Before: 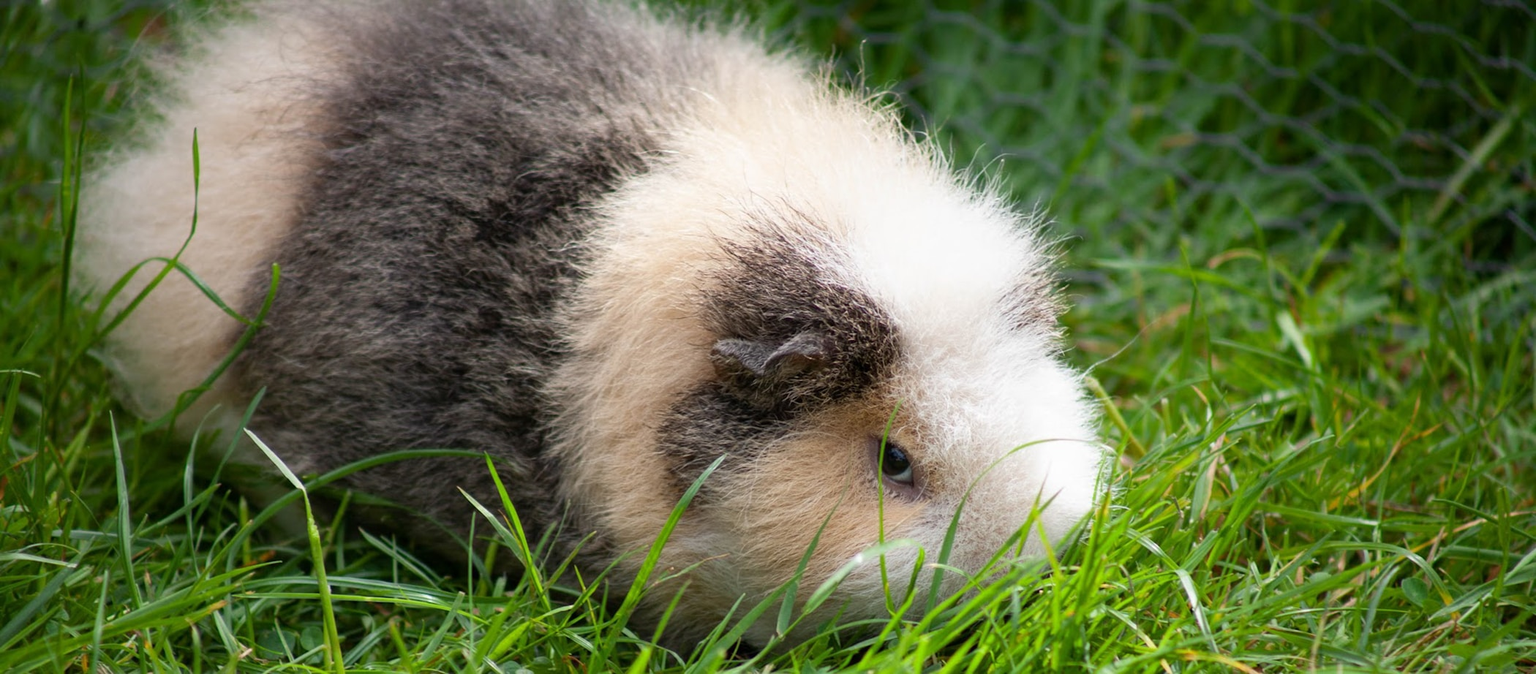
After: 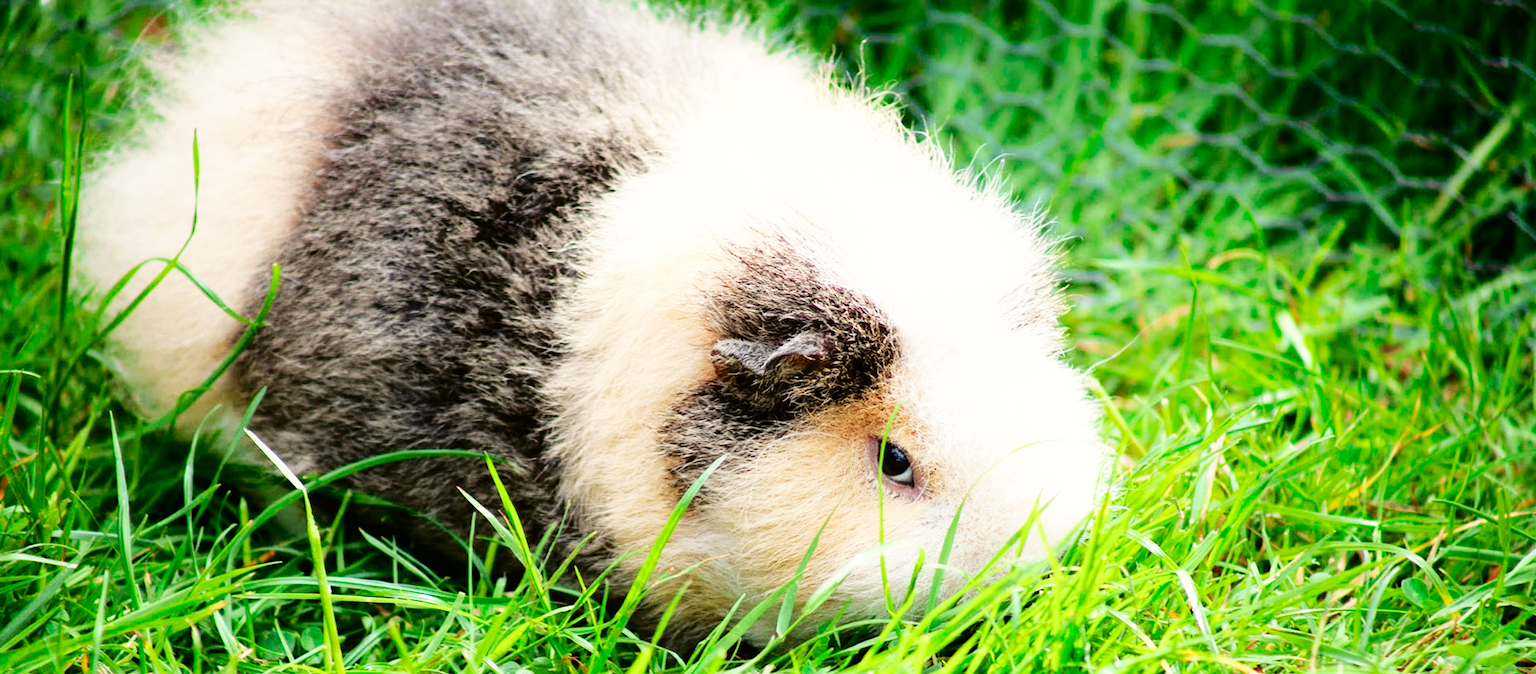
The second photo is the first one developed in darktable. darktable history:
base curve: curves: ch0 [(0, 0.003) (0.001, 0.002) (0.006, 0.004) (0.02, 0.022) (0.048, 0.086) (0.094, 0.234) (0.162, 0.431) (0.258, 0.629) (0.385, 0.8) (0.548, 0.918) (0.751, 0.988) (1, 1)], preserve colors none
tone curve: curves: ch0 [(0, 0) (0.068, 0.031) (0.175, 0.139) (0.32, 0.345) (0.495, 0.544) (0.748, 0.762) (0.993, 0.954)]; ch1 [(0, 0) (0.294, 0.184) (0.34, 0.303) (0.371, 0.344) (0.441, 0.408) (0.477, 0.474) (0.499, 0.5) (0.529, 0.523) (0.677, 0.762) (1, 1)]; ch2 [(0, 0) (0.431, 0.419) (0.495, 0.502) (0.524, 0.534) (0.557, 0.56) (0.634, 0.654) (0.728, 0.722) (1, 1)], color space Lab, independent channels, preserve colors none
shadows and highlights: shadows -12.5, white point adjustment 4, highlights 28.33
contrast equalizer: octaves 7, y [[0.6 ×6], [0.55 ×6], [0 ×6], [0 ×6], [0 ×6]], mix -0.1
